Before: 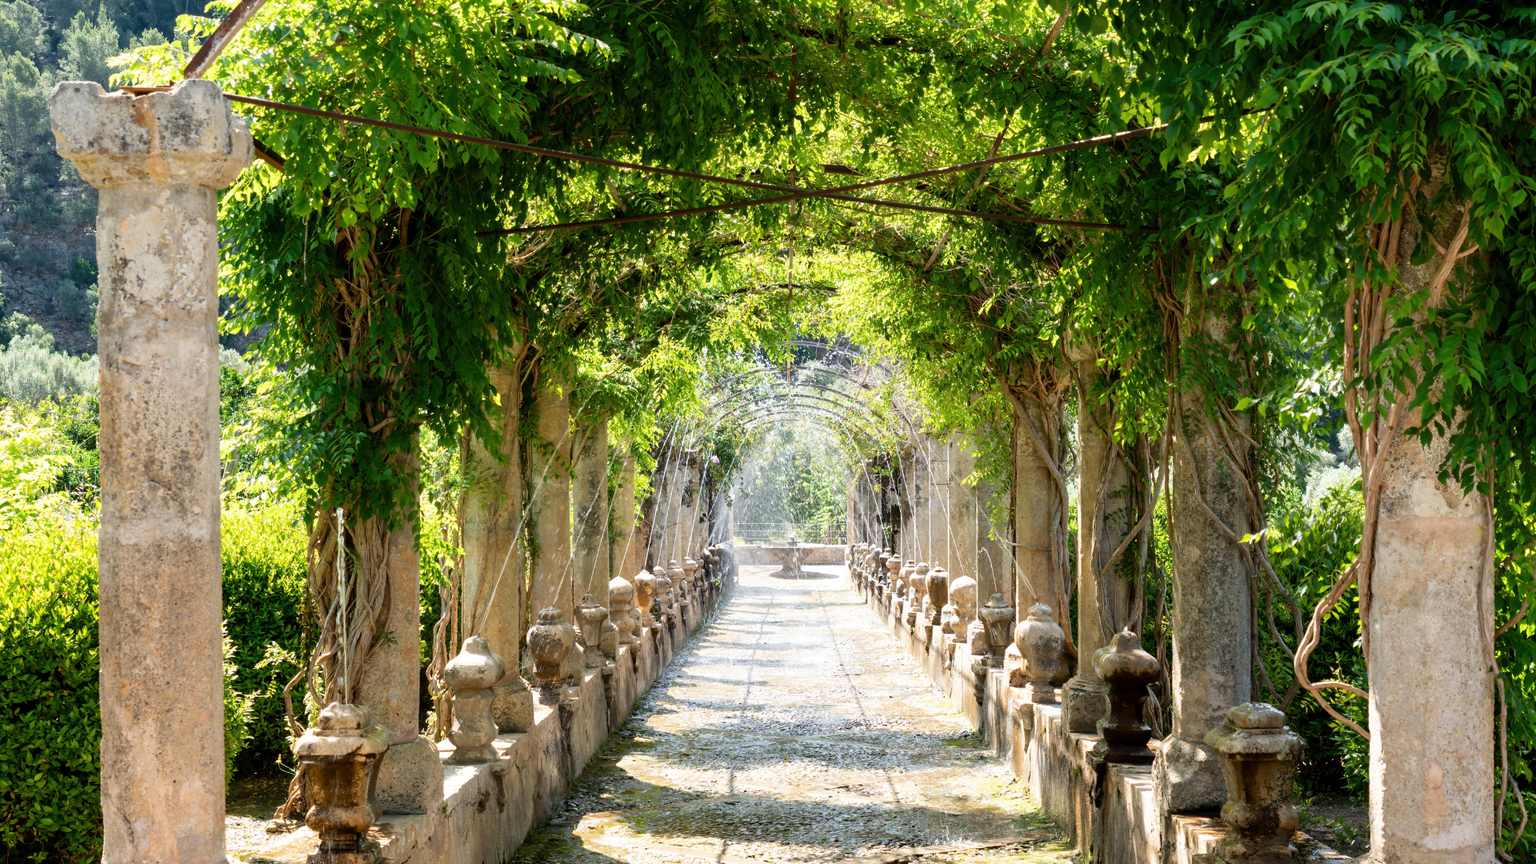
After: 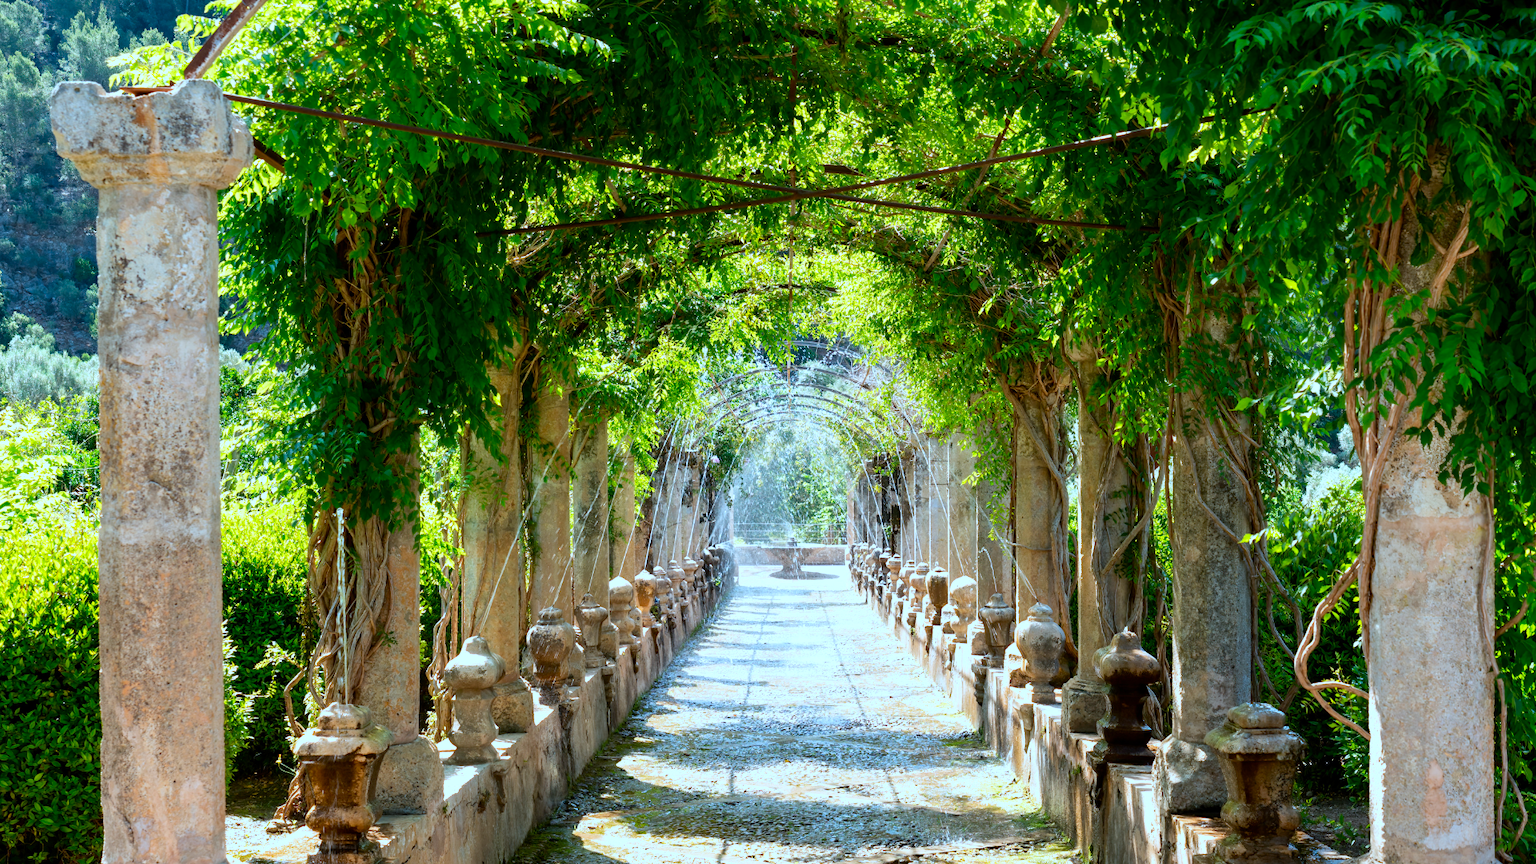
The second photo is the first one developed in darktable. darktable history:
contrast brightness saturation: brightness -0.029, saturation 0.356
color correction: highlights a* -9.5, highlights b* -23.16
